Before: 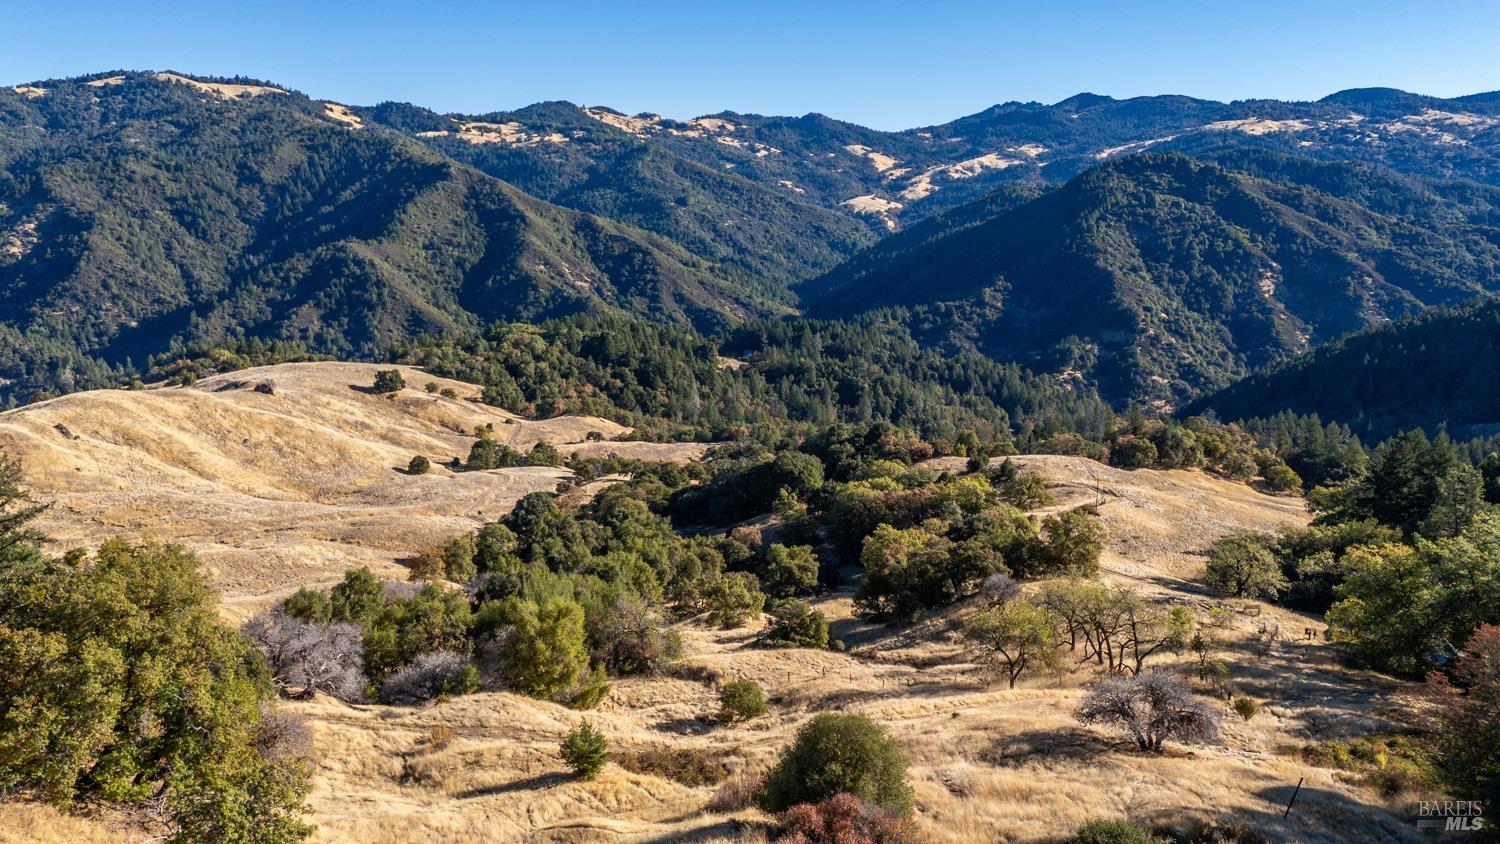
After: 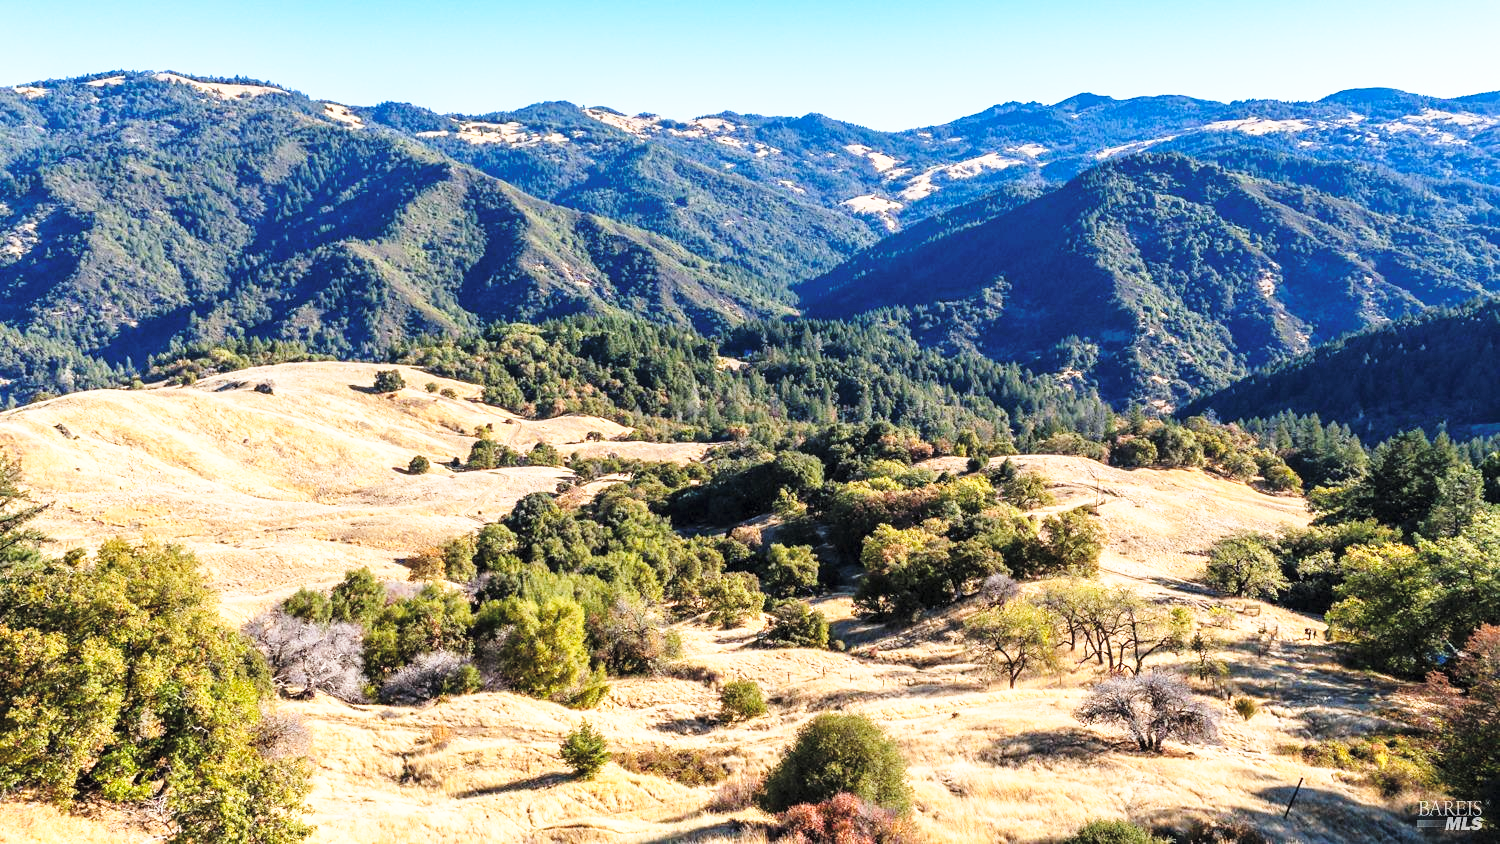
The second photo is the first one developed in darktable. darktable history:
contrast brightness saturation: brightness 0.142
base curve: curves: ch0 [(0, 0) (0.026, 0.03) (0.109, 0.232) (0.351, 0.748) (0.669, 0.968) (1, 1)], preserve colors none
